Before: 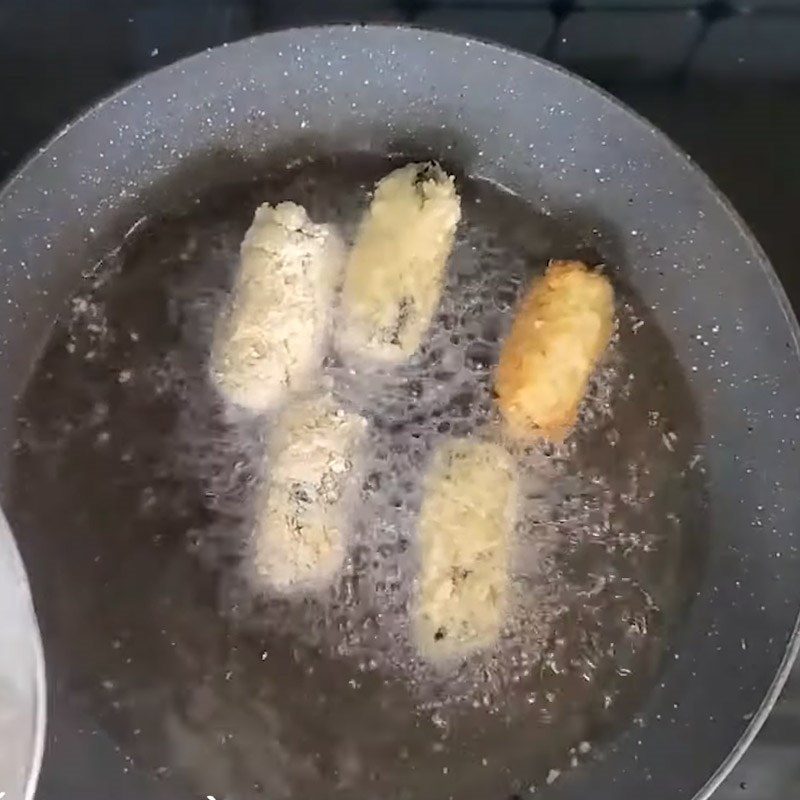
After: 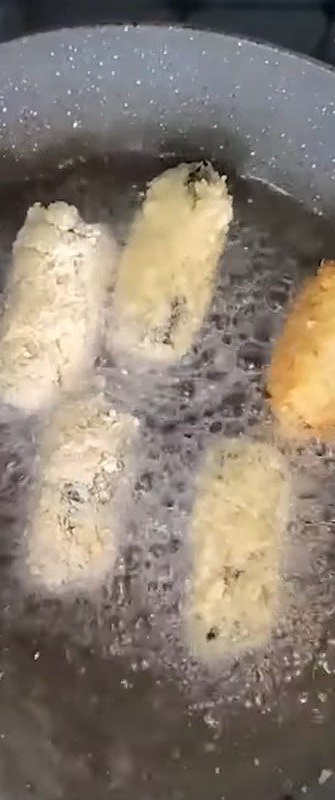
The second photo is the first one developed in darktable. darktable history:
crop: left 28.594%, right 29.443%
